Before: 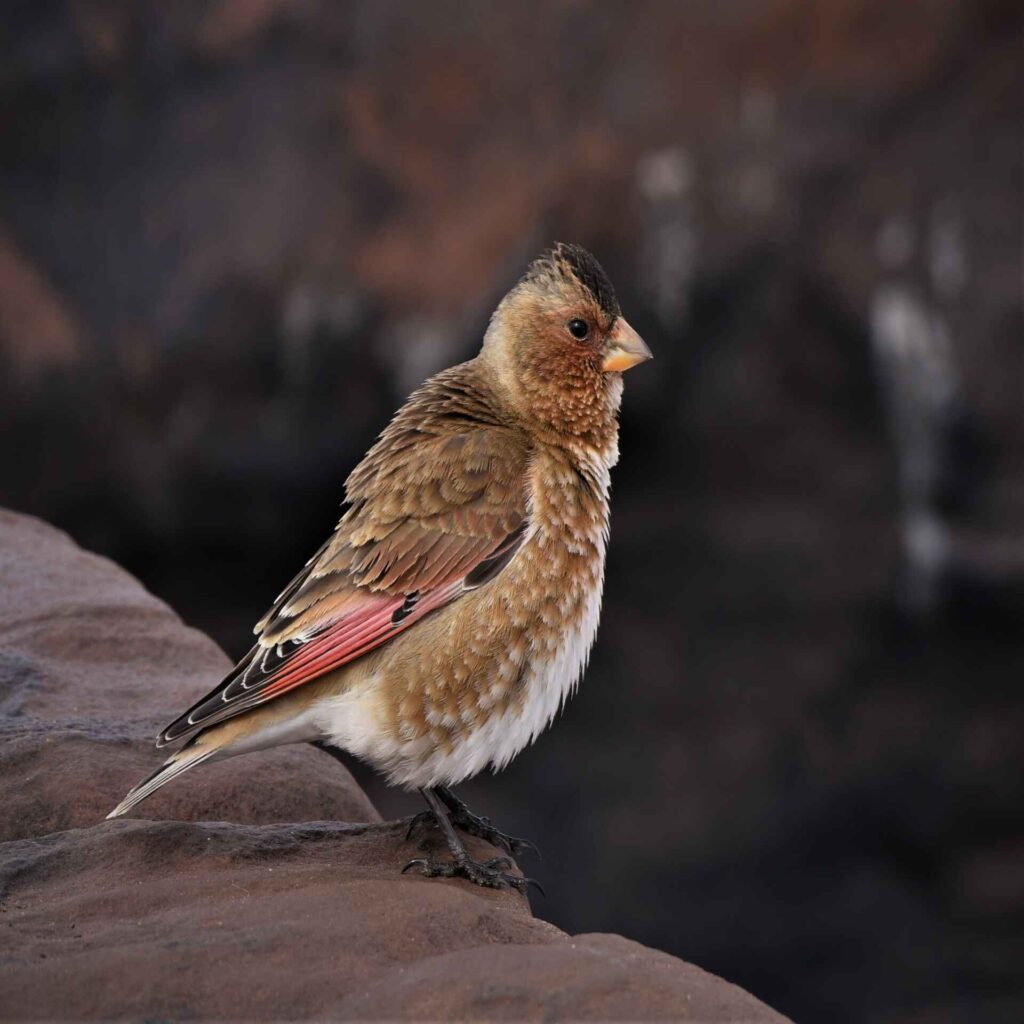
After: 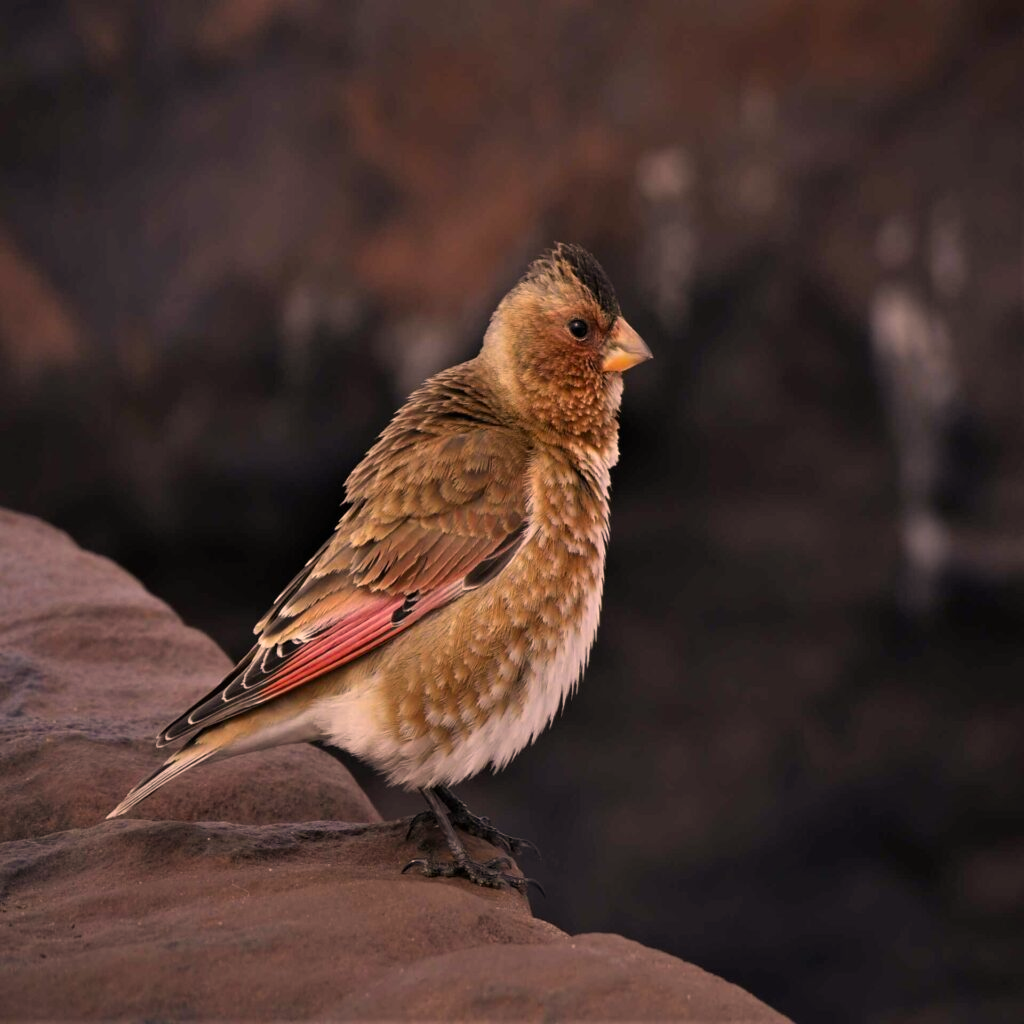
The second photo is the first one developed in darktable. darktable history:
color correction: highlights a* 17.61, highlights b* 18.33
exposure: exposure -0.071 EV, compensate highlight preservation false
